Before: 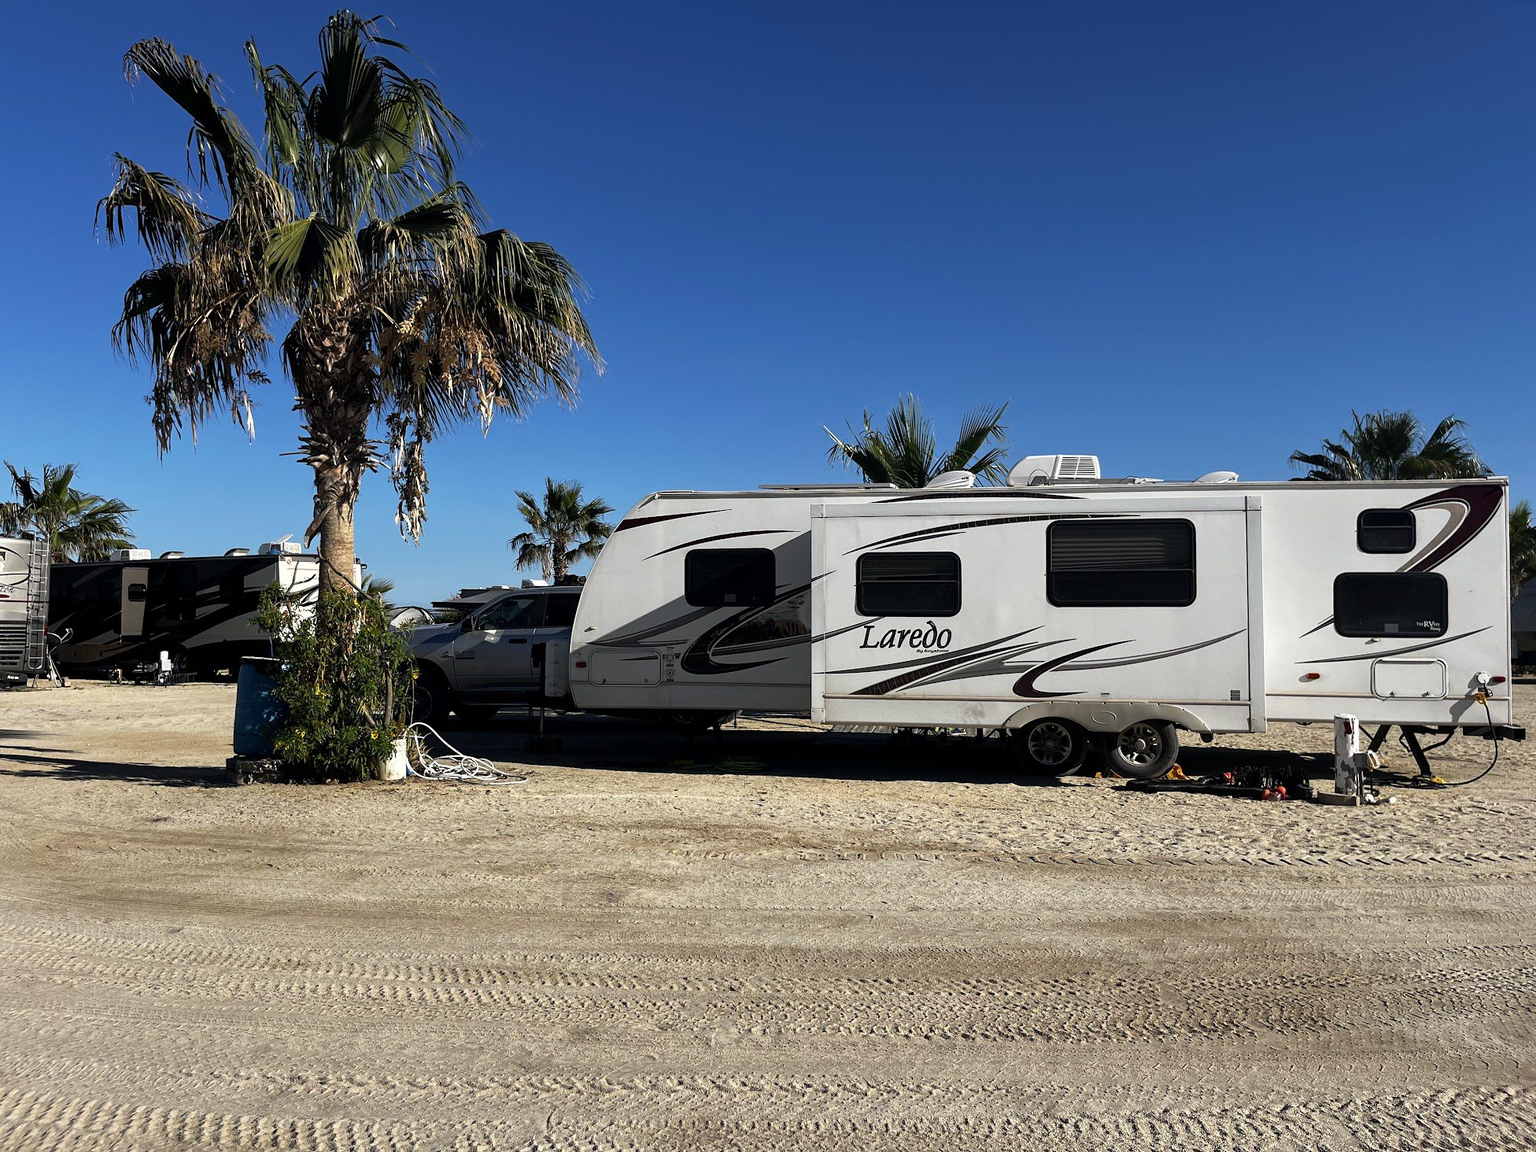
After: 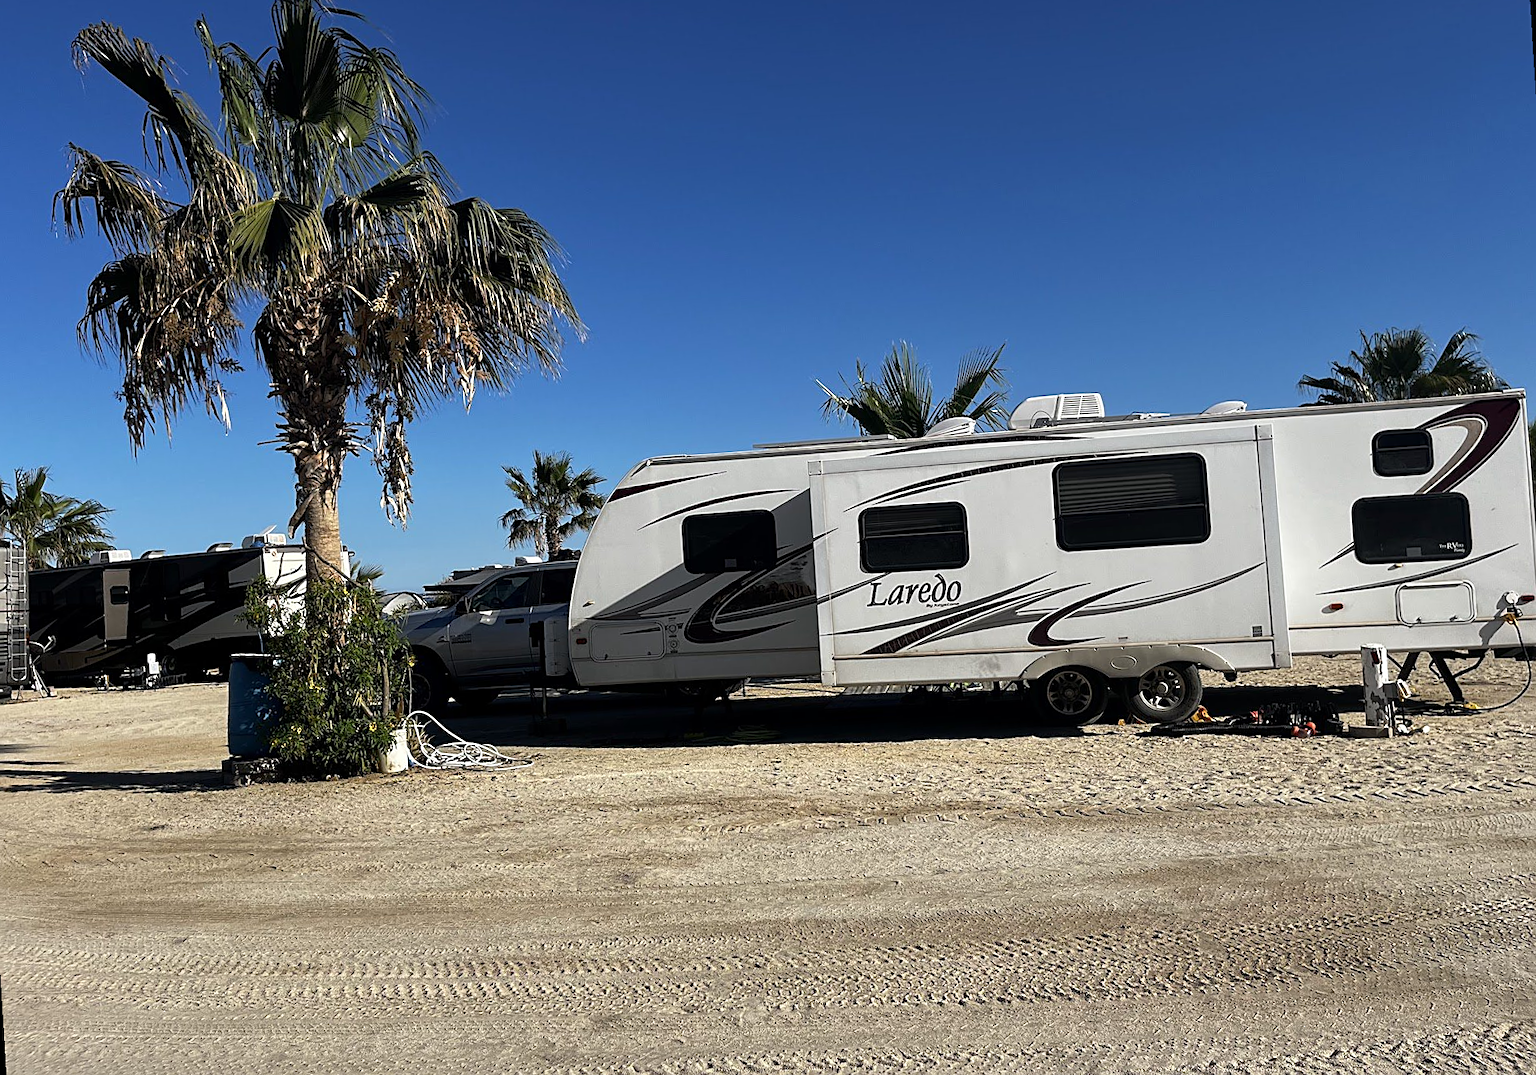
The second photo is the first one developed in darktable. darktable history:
rotate and perspective: rotation -3.52°, crop left 0.036, crop right 0.964, crop top 0.081, crop bottom 0.919
sharpen: on, module defaults
